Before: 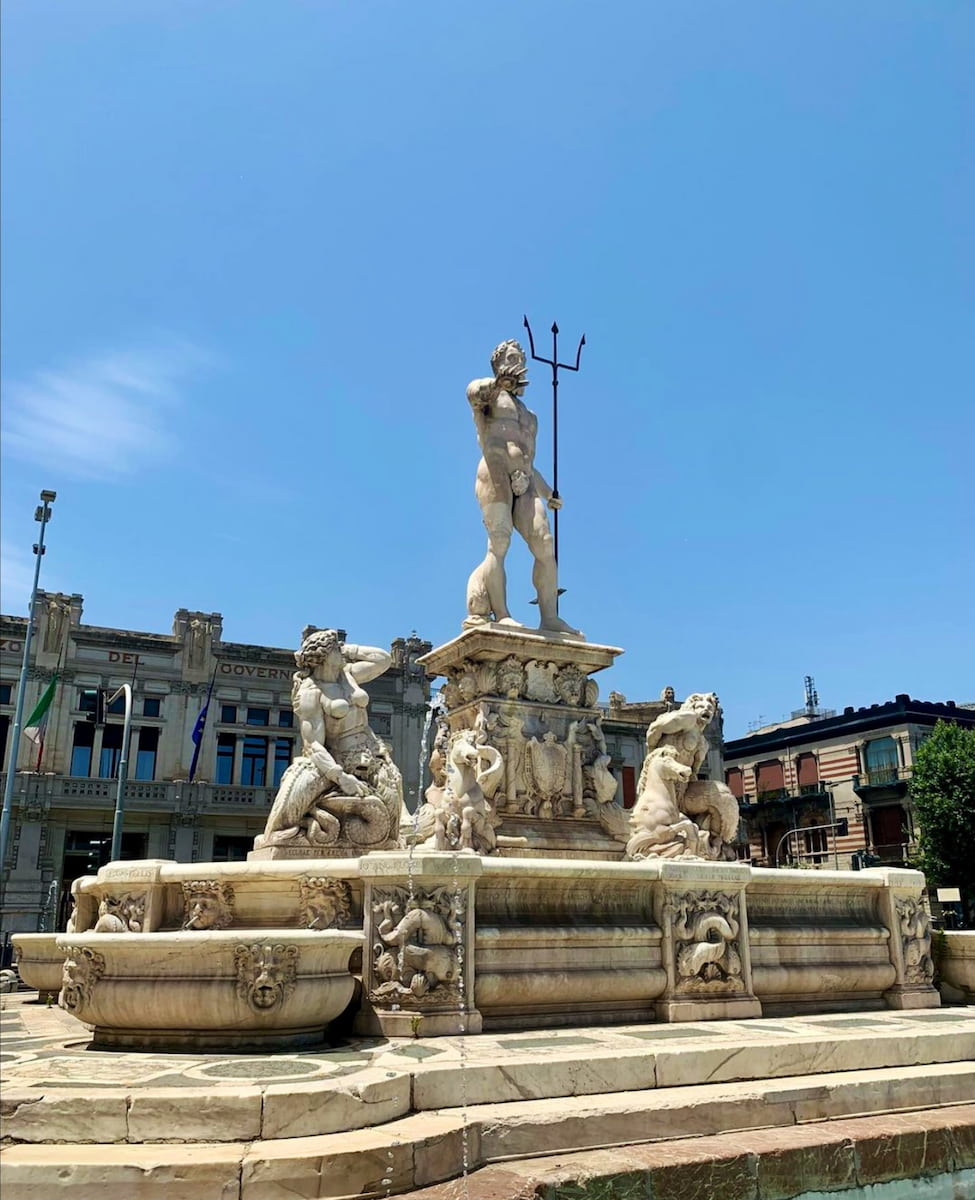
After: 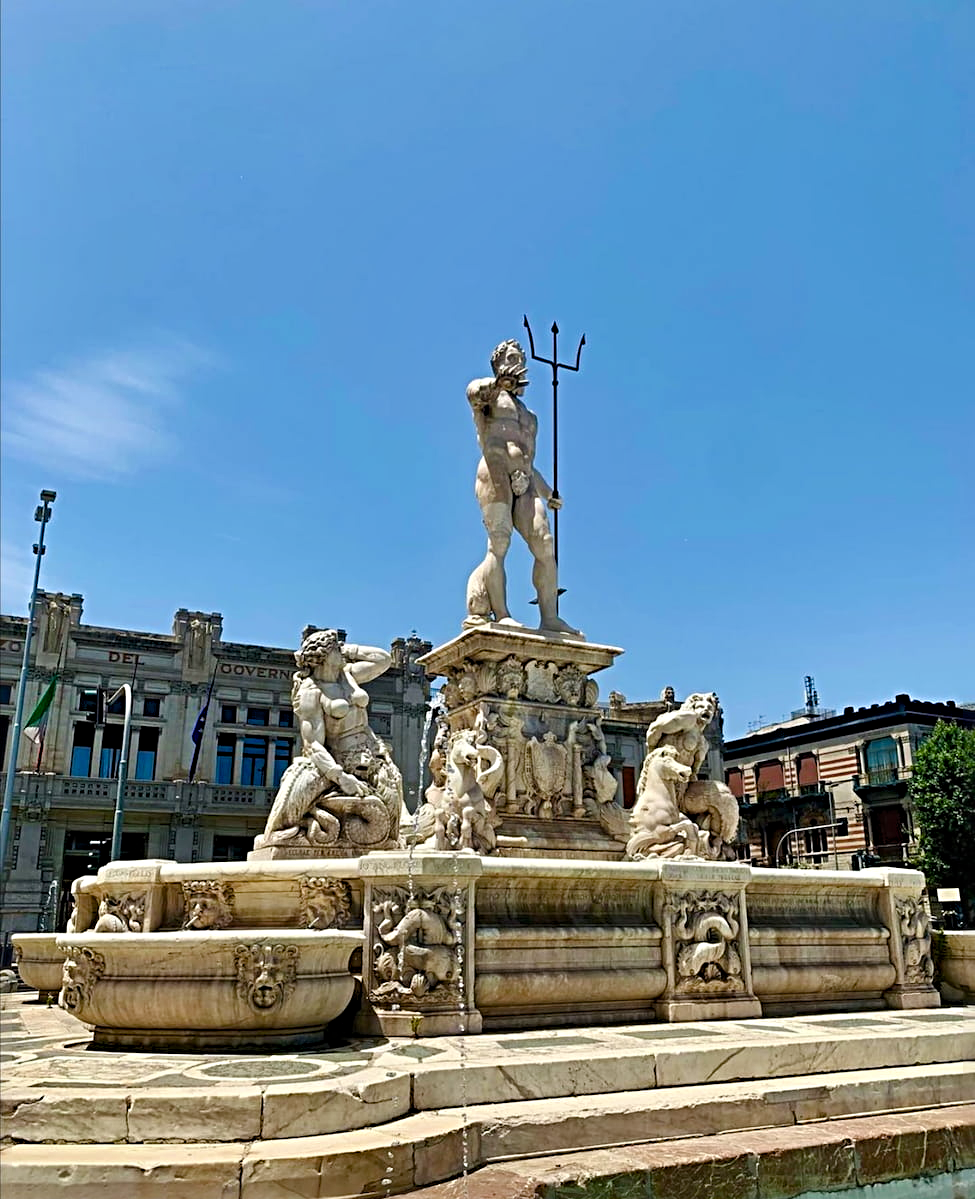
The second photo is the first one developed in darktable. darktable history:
sharpen: radius 4.913
crop: bottom 0.074%
color balance rgb: perceptual saturation grading › global saturation 20%, perceptual saturation grading › highlights -25.848%, perceptual saturation grading › shadows 24.754%
shadows and highlights: shadows 43.6, white point adjustment -1.48, soften with gaussian
tone curve: color space Lab, independent channels, preserve colors none
